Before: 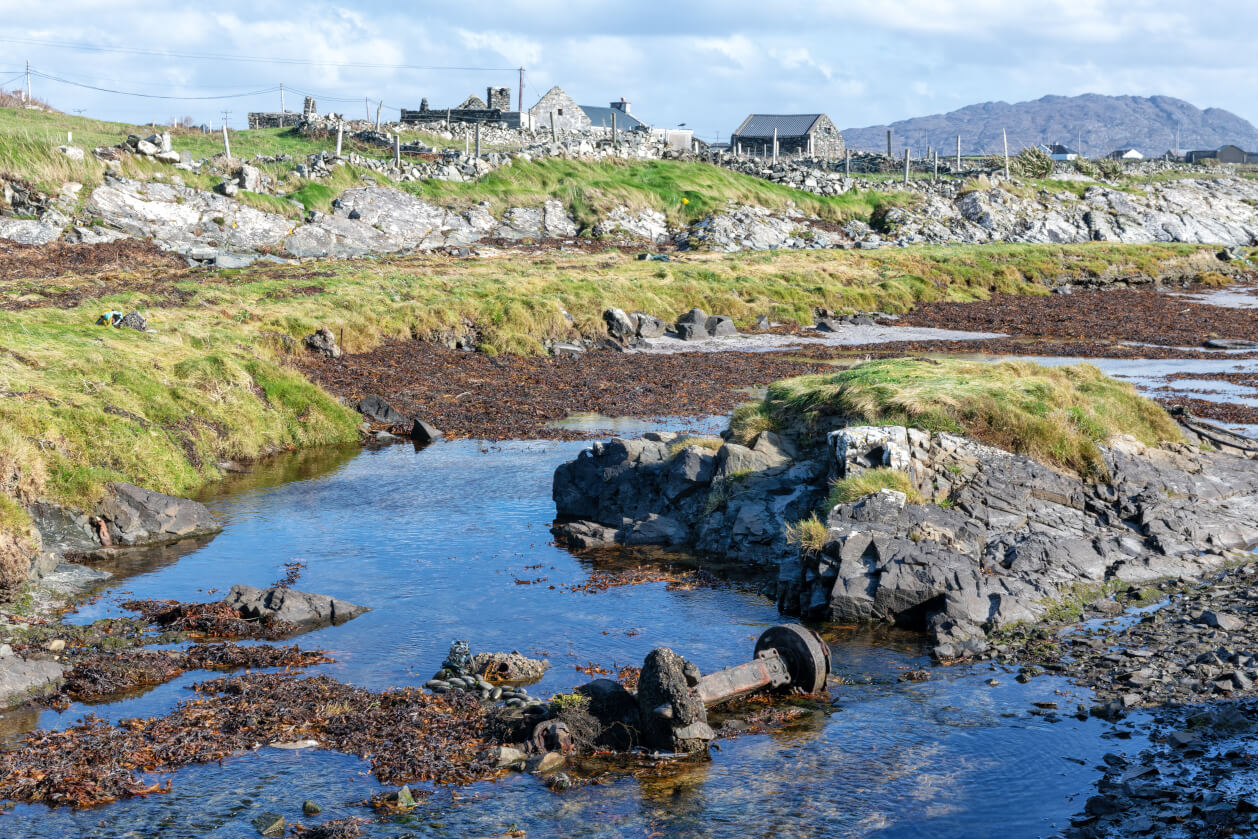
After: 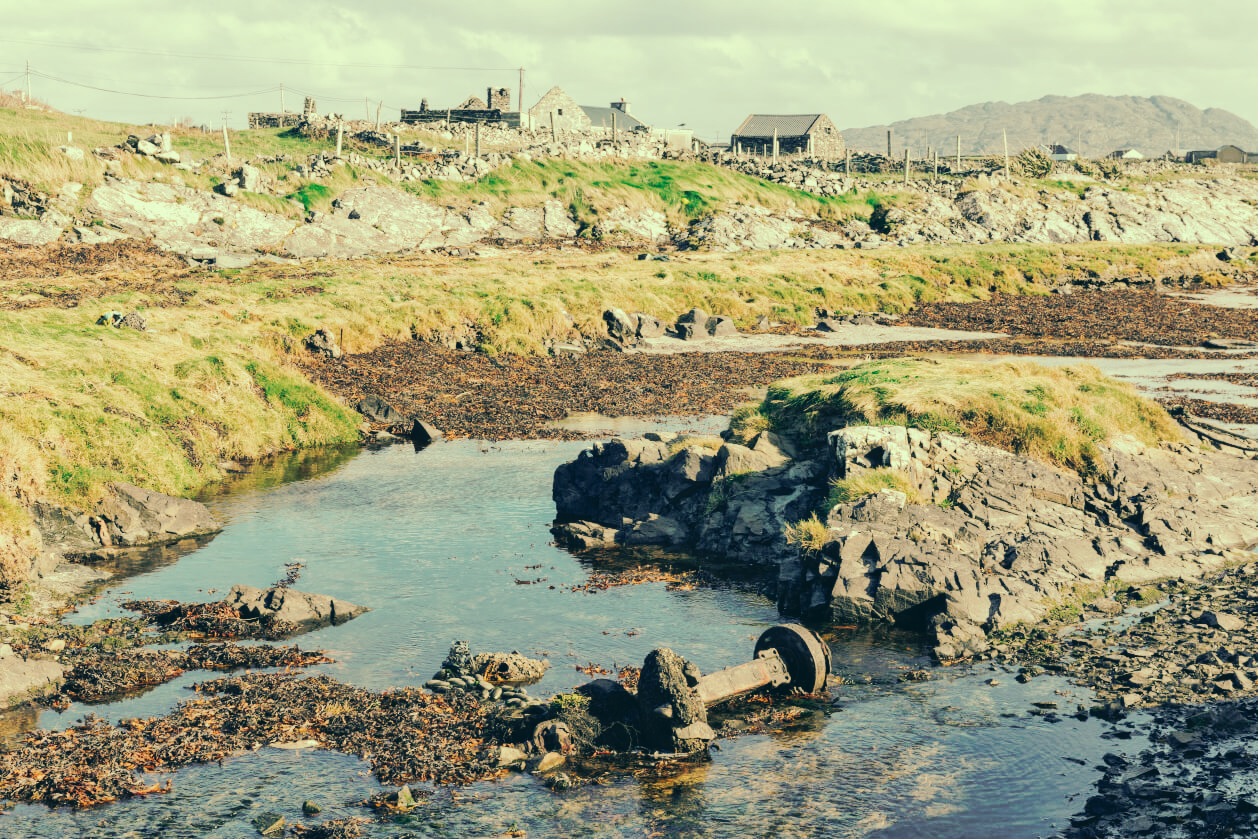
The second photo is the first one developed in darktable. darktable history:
tone curve: curves: ch0 [(0, 0) (0.003, 0.003) (0.011, 0.011) (0.025, 0.024) (0.044, 0.043) (0.069, 0.067) (0.1, 0.096) (0.136, 0.131) (0.177, 0.171) (0.224, 0.216) (0.277, 0.266) (0.335, 0.322) (0.399, 0.384) (0.468, 0.45) (0.543, 0.565) (0.623, 0.641) (0.709, 0.723) (0.801, 0.81) (0.898, 0.902) (1, 1)], preserve colors none
color look up table: target L [92.68, 91.77, 88.56, 81.47, 79.13, 76.89, 75.96, 60.49, 66.56, 55.87, 47.19, 37.06, 17.51, 200, 92.48, 84.64, 81.8, 76.68, 81.33, 69.98, 73.19, 61.82, 56.75, 49.5, 10.94, 5.831, 88.24, 90.88, 79.39, 79.67, 85.33, 80.82, 61.35, 65.92, 55.34, 69.13, 47.28, 34.68, 27.46, 37.21, 10.93, 5.83, 85.26, 85.41, 72.81, 63.4, 62.26, 44.05, 11.71], target a [-15.25, -13.82, -29.23, -33.54, -24.12, -11.89, -9.935, -56.05, -2.472, -28.43, -42.31, -18.82, -19.1, 0, -7.572, 4.52, 3.678, 19.73, 15.1, 5.245, 33.84, 21.28, 40.58, 51.98, 14.61, -5.95, -2.46, -4.841, -2.52, 19, 3.945, 5.417, 20.63, 18.08, 0.087, 19.32, 11.02, 45.19, -9.153, 22.33, 1.577, -3.52, -37.05, -8.46, -30.32, -24.41, -1.939, -31.6, -6.006], target b [24.38, 45.16, 43.8, 36.9, 32.09, 50.79, 24.59, 47.02, 39.44, 16.33, 30.57, 28.53, 3.012, 0, 24.84, 38.47, 26.83, 71.72, 29.74, 66.3, 42.62, 43.31, 56.34, 30.9, -0.837, -6.831, 21.6, 19.58, 3.512, 20.12, 16.59, 5.285, 17.68, 12.33, -12.47, 3.108, -8.053, 8.212, 0.34, -27.22, -25.89, -9.864, 16.94, 10.05, 8.887, -1.96, 14.86, -0.599, -16.18], num patches 49
